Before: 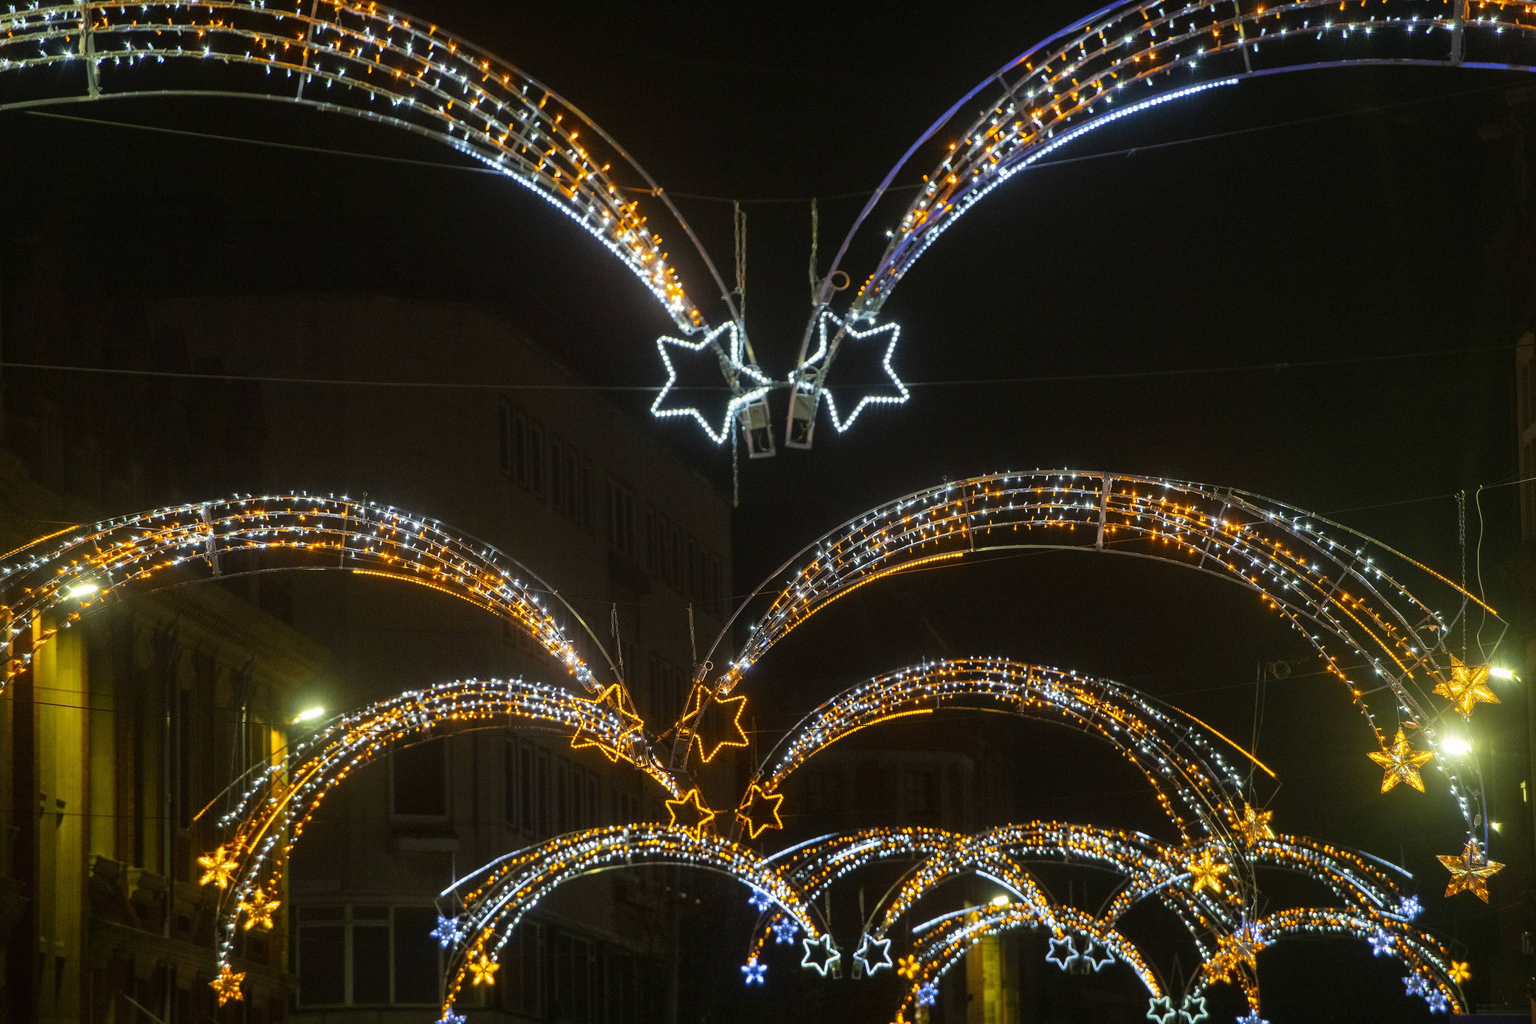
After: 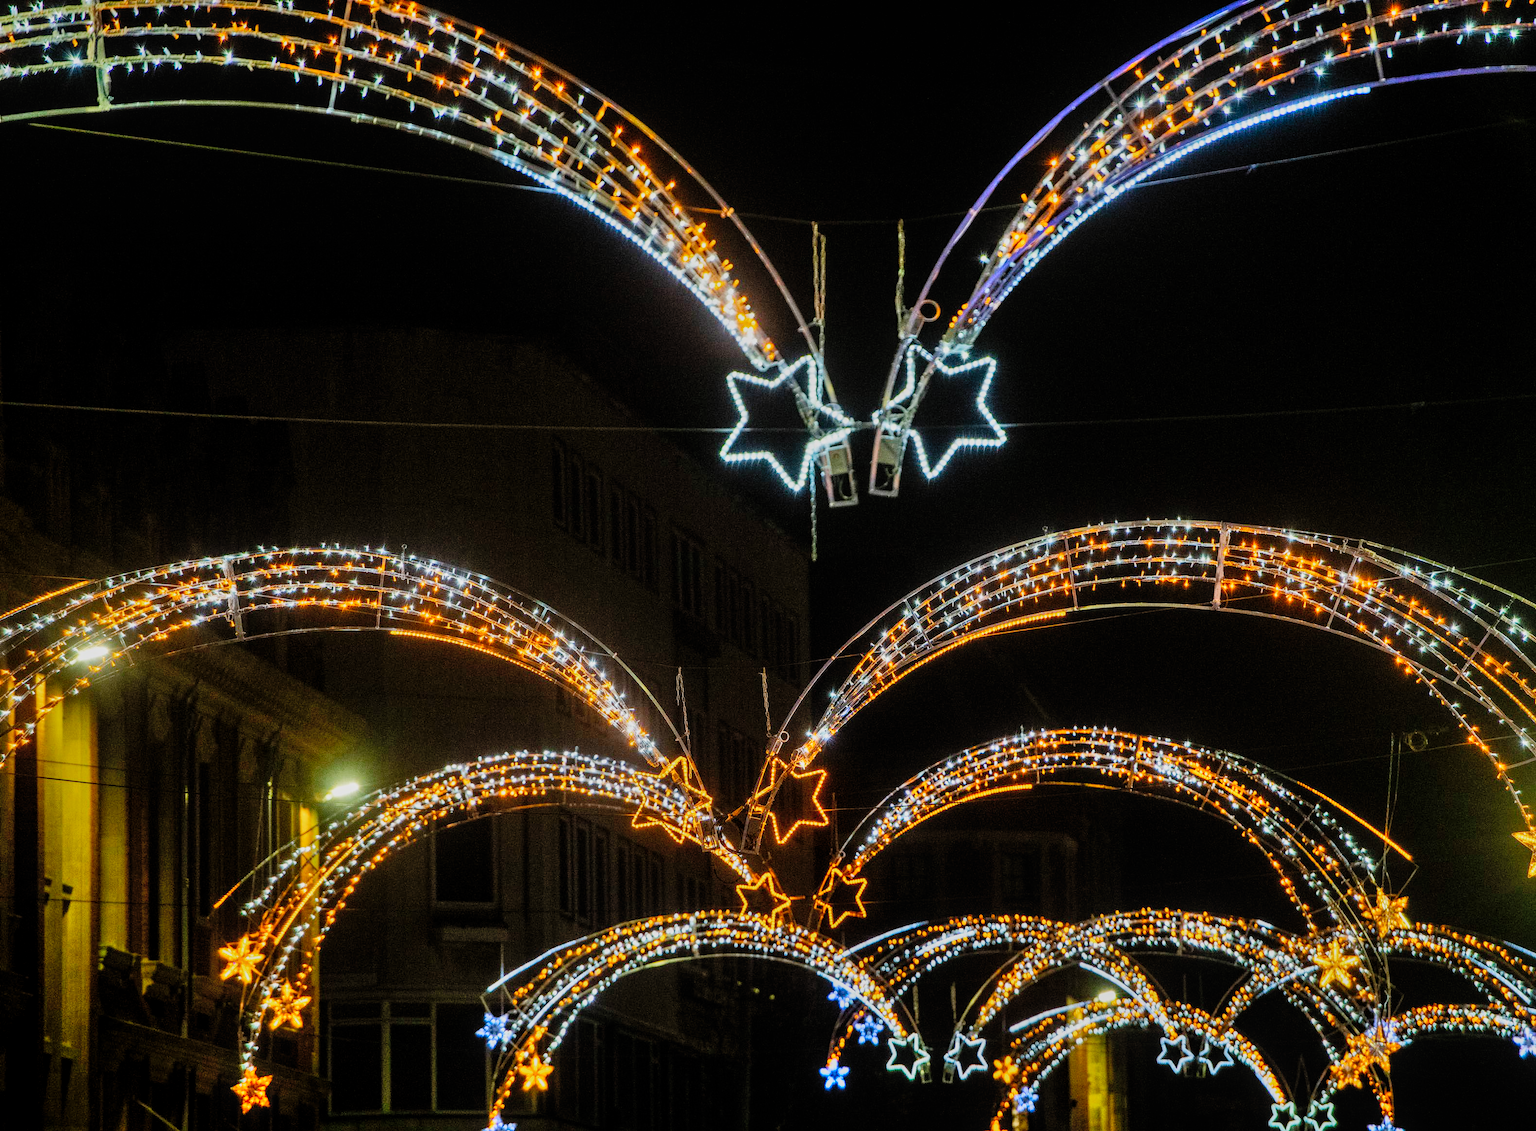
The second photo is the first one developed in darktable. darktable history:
shadows and highlights: low approximation 0.01, soften with gaussian
exposure: exposure 0.178 EV, compensate highlight preservation false
tone equalizer: -8 EV 0.25 EV, -7 EV 0.436 EV, -6 EV 0.424 EV, -5 EV 0.23 EV, -3 EV -0.276 EV, -2 EV -0.431 EV, -1 EV -0.427 EV, +0 EV -0.279 EV, smoothing diameter 24.9%, edges refinement/feathering 13.33, preserve details guided filter
crop: right 9.506%, bottom 0.02%
filmic rgb: black relative exposure -7.65 EV, white relative exposure 4.56 EV, hardness 3.61, preserve chrominance no, color science v5 (2021)
local contrast: on, module defaults
